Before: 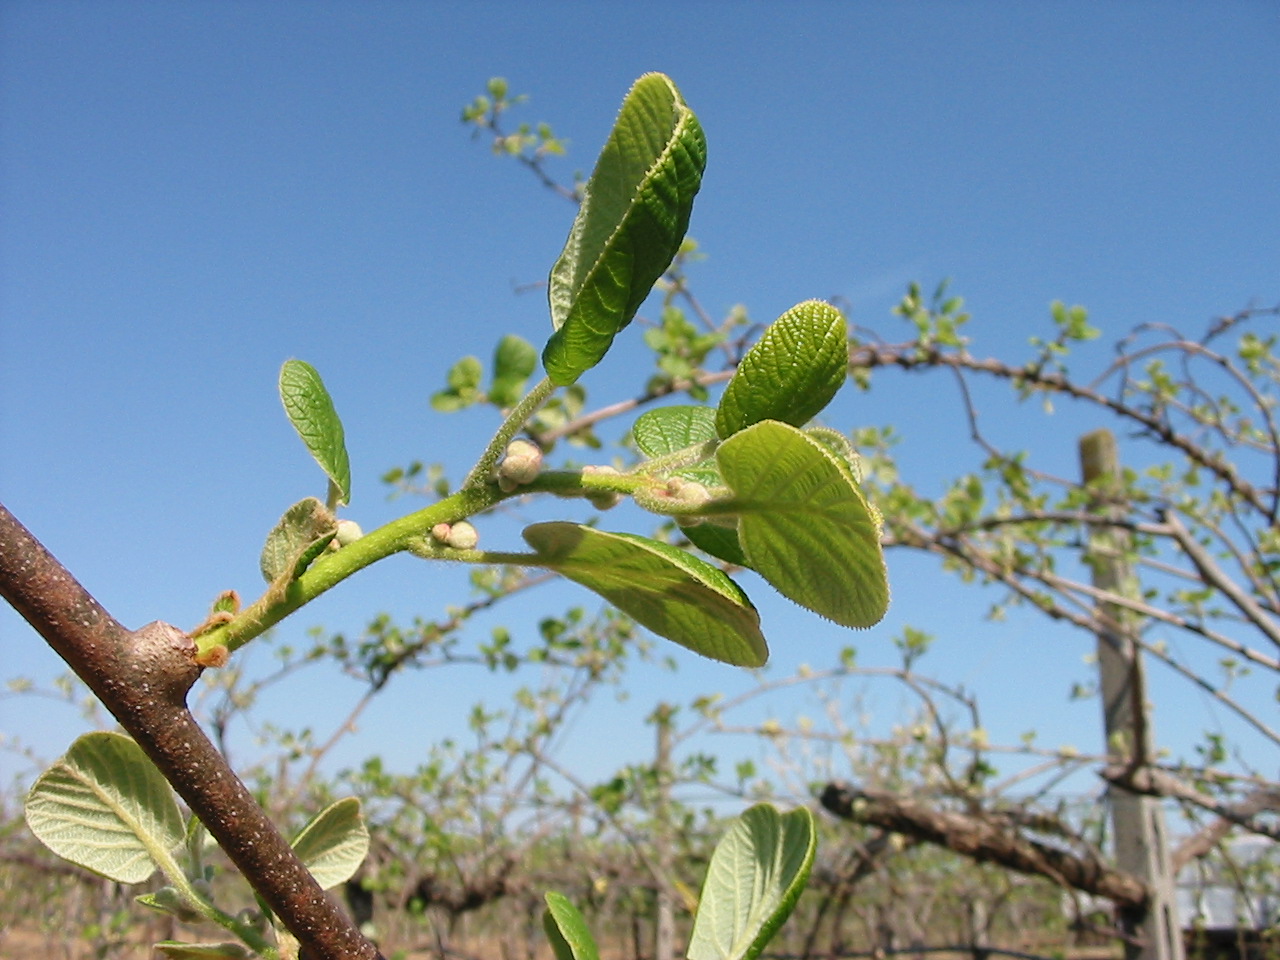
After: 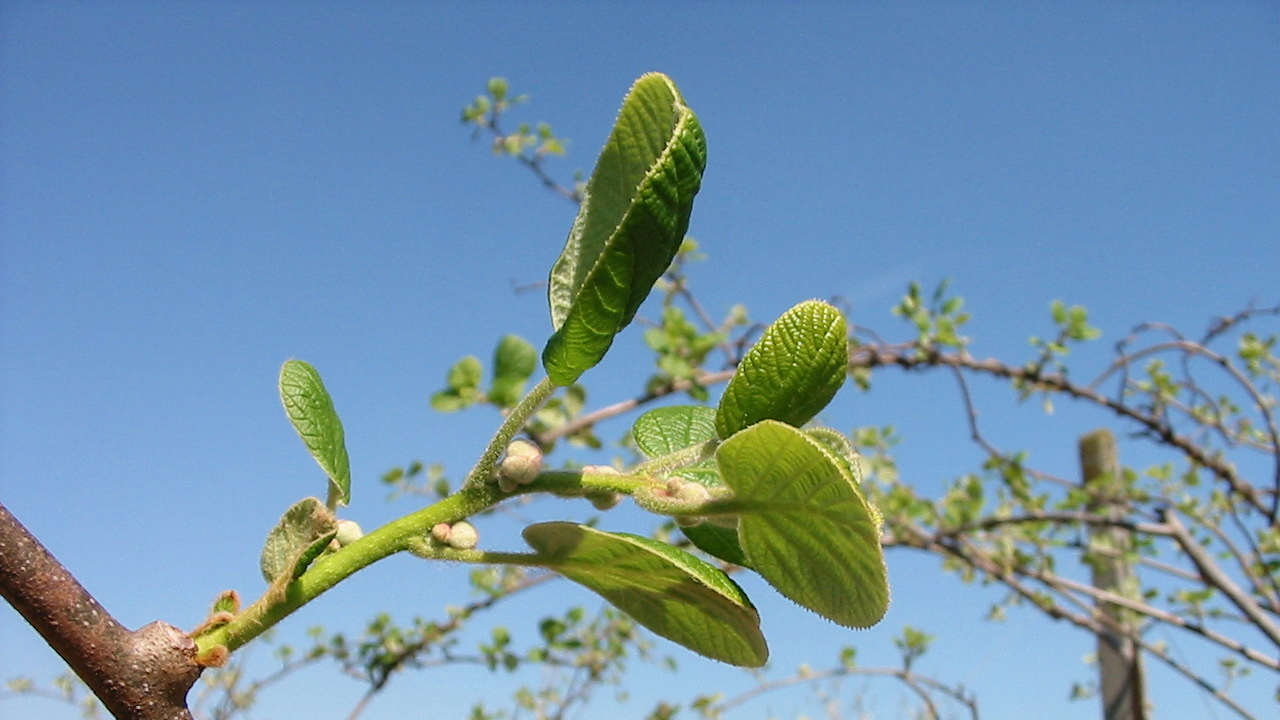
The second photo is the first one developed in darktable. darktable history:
crop: bottom 24.988%
local contrast: highlights 61%, shadows 106%, detail 107%, midtone range 0.529
